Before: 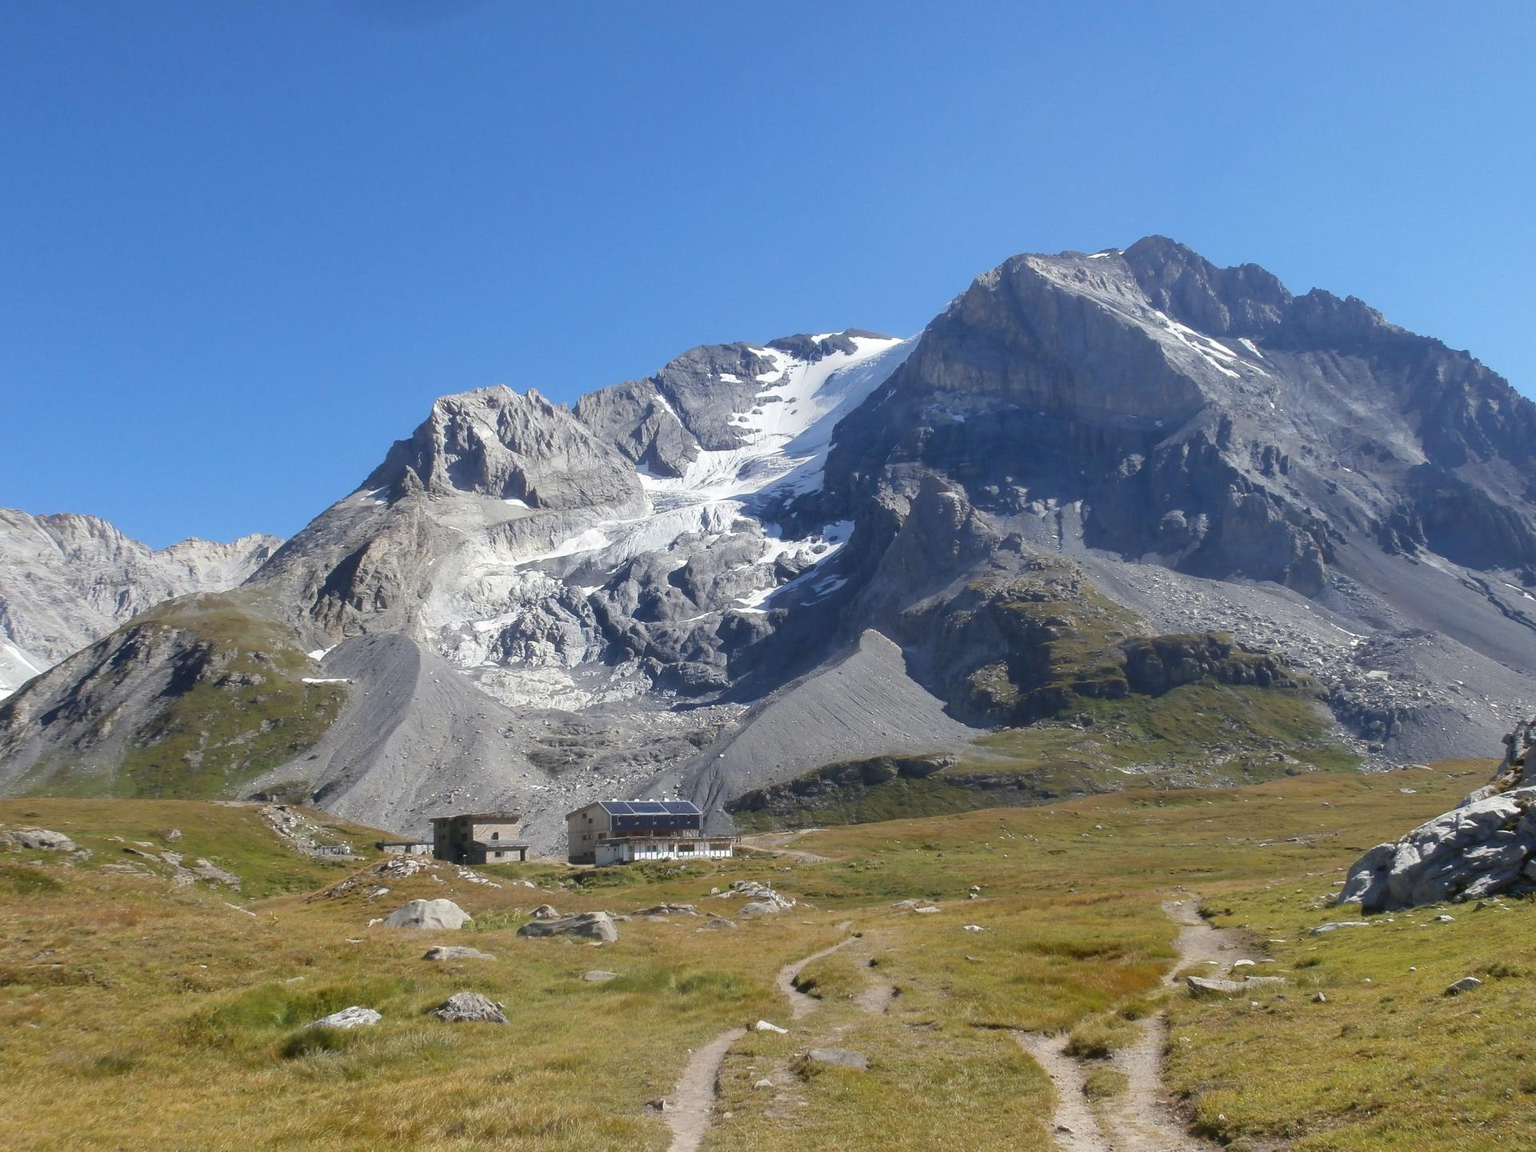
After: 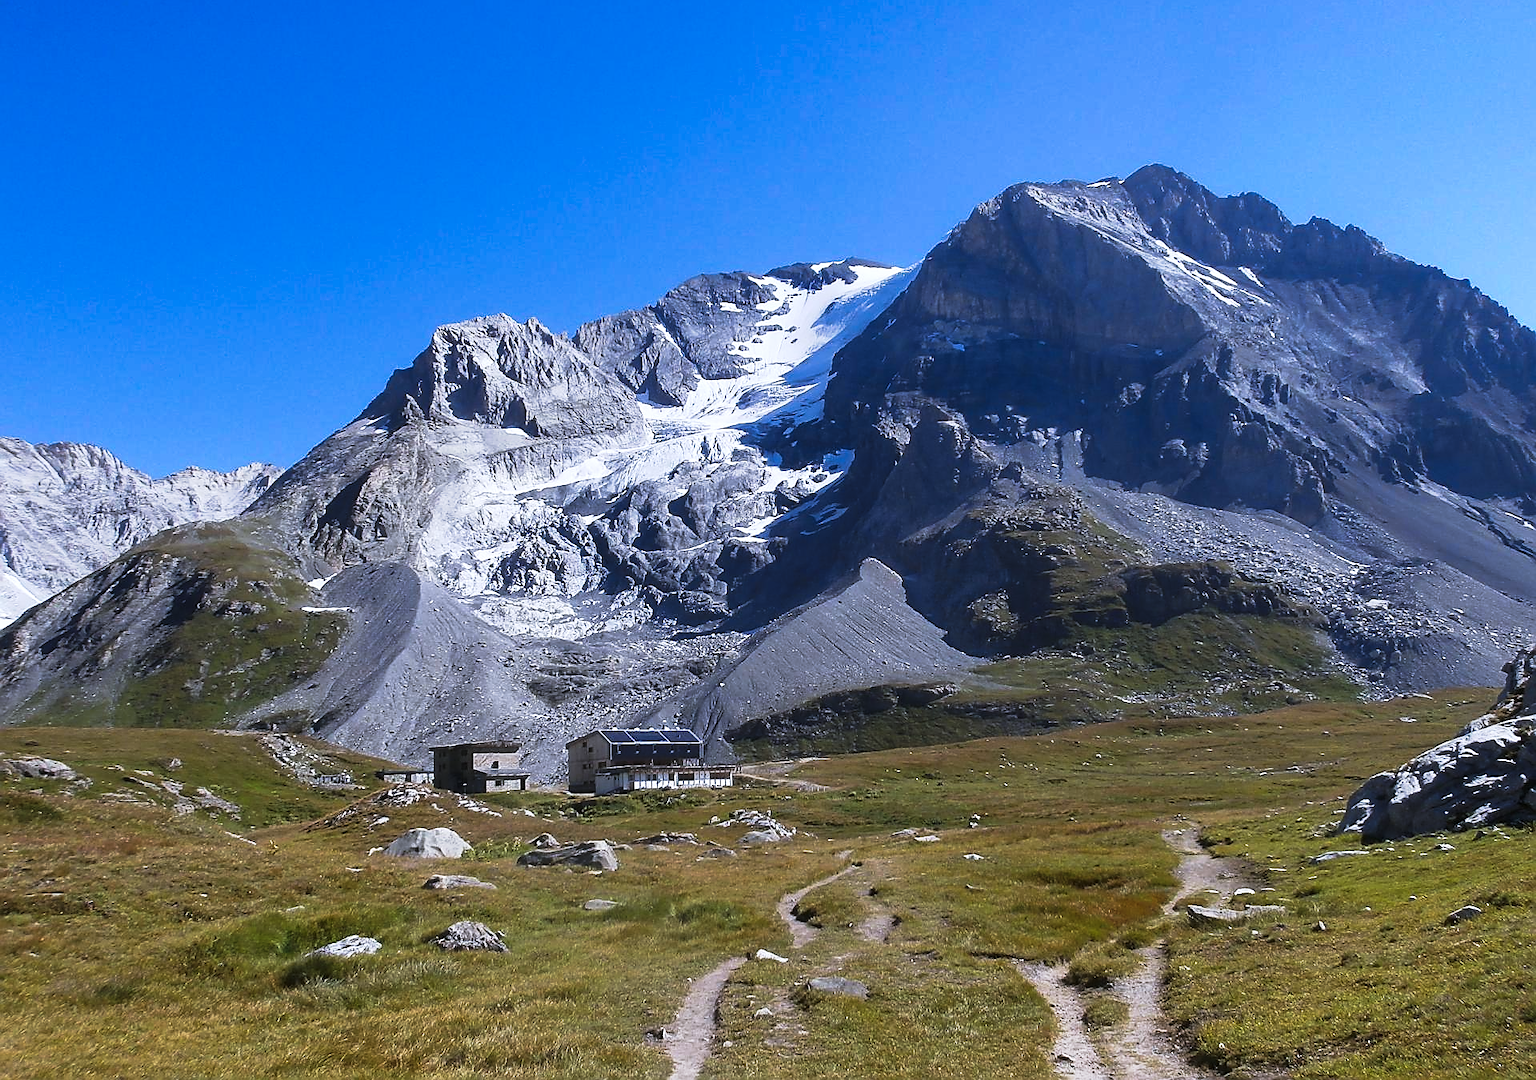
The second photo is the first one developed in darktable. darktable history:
crop and rotate: top 6.25%
color correction: saturation 0.98
tone curve: curves: ch0 [(0, 0) (0.003, 0.007) (0.011, 0.01) (0.025, 0.016) (0.044, 0.025) (0.069, 0.036) (0.1, 0.052) (0.136, 0.073) (0.177, 0.103) (0.224, 0.135) (0.277, 0.177) (0.335, 0.233) (0.399, 0.303) (0.468, 0.376) (0.543, 0.469) (0.623, 0.581) (0.709, 0.723) (0.801, 0.863) (0.898, 0.938) (1, 1)], preserve colors none
white balance: red 0.967, blue 1.119, emerald 0.756
sharpen: radius 1.4, amount 1.25, threshold 0.7
contrast brightness saturation: saturation -0.05
